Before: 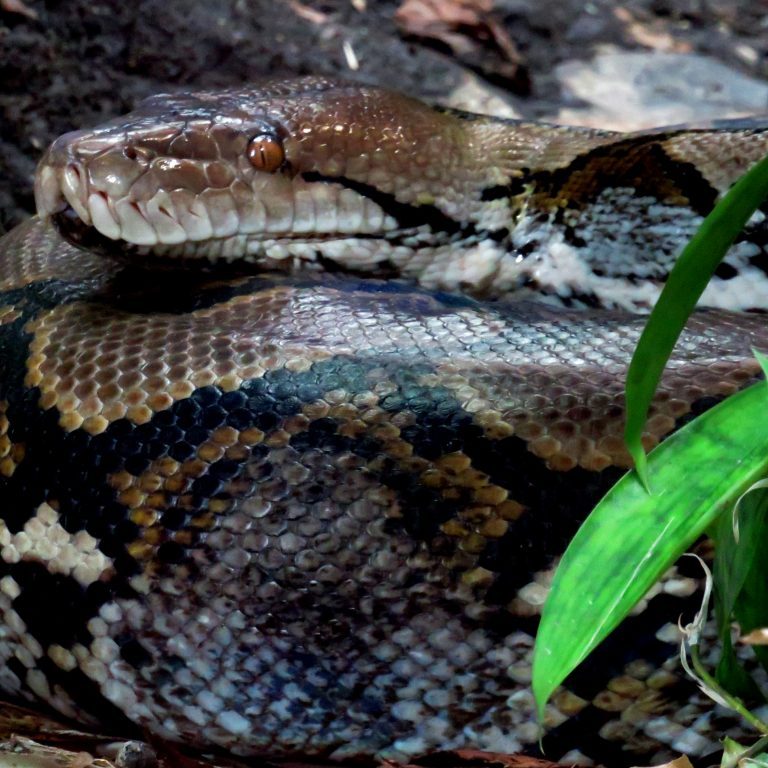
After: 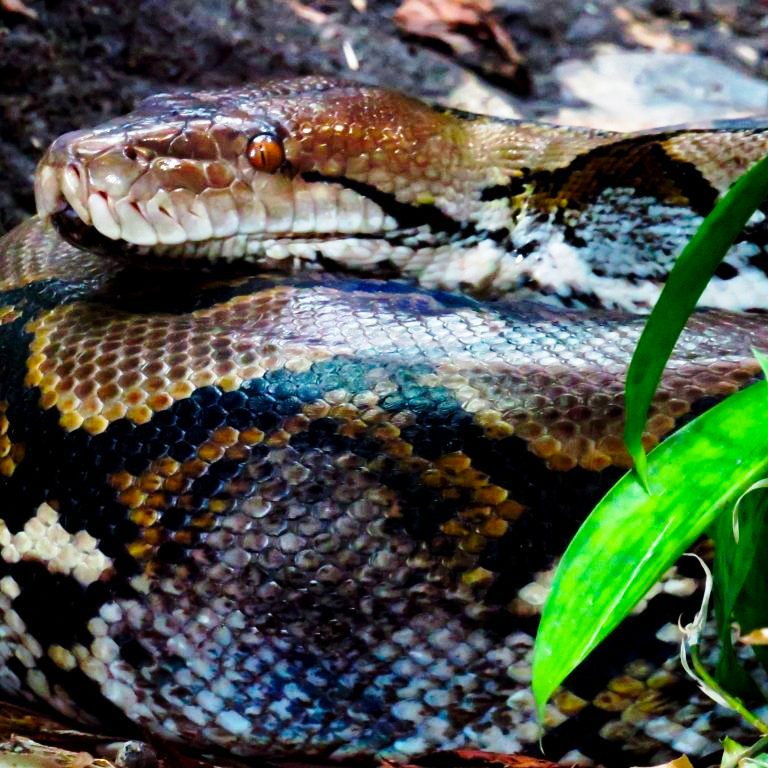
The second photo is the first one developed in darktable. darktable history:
color balance rgb: perceptual saturation grading › global saturation 30%, global vibrance 20%
base curve: curves: ch0 [(0, 0) (0.028, 0.03) (0.121, 0.232) (0.46, 0.748) (0.859, 0.968) (1, 1)], preserve colors none
